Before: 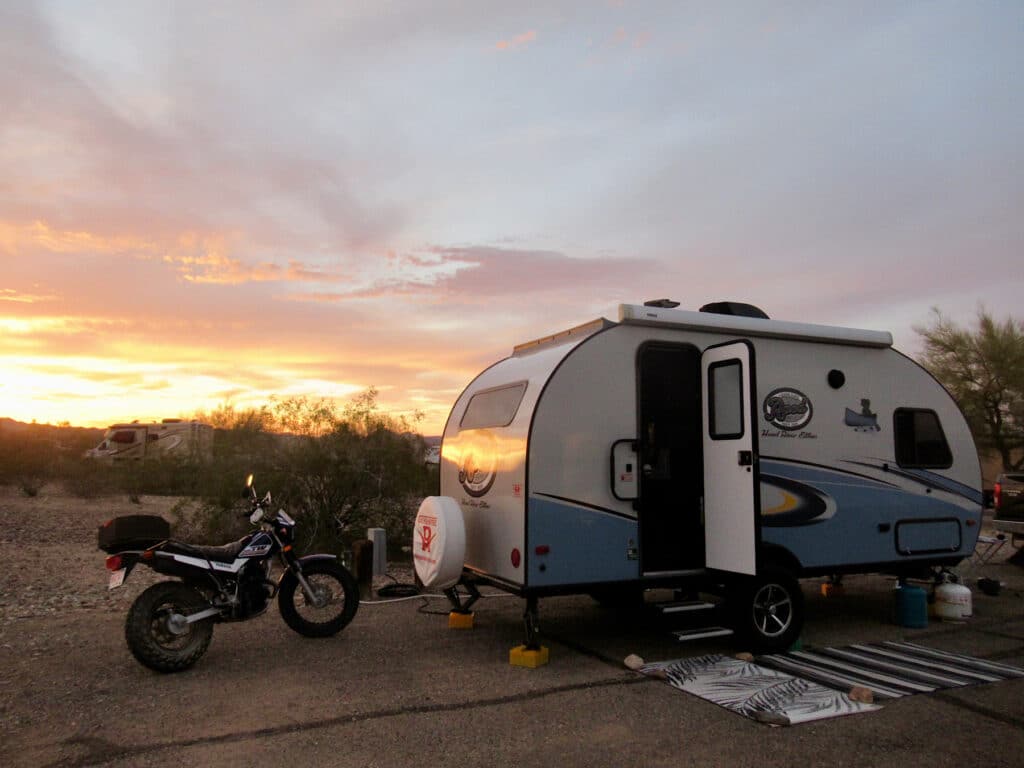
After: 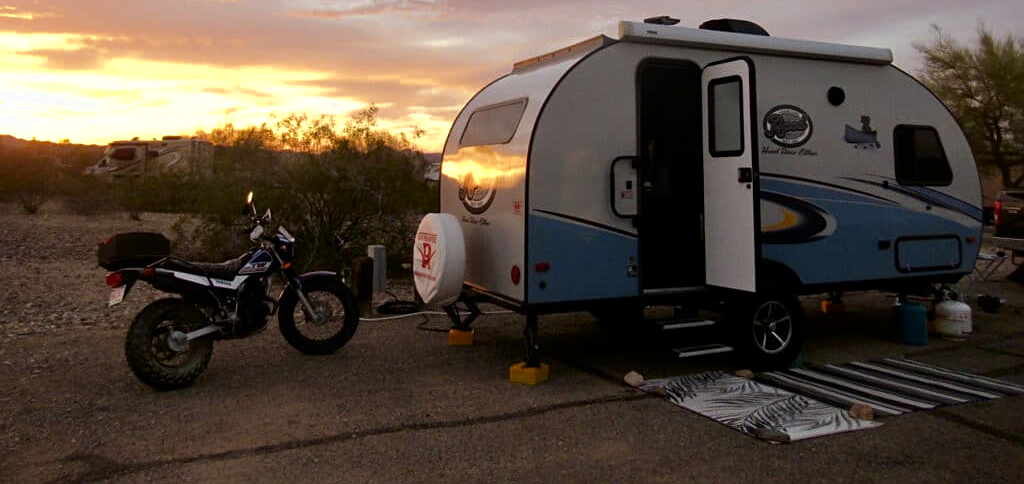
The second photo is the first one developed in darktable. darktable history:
sharpen: amount 0.21
contrast brightness saturation: brightness -0.089
color zones: curves: ch0 [(0, 0.485) (0.178, 0.476) (0.261, 0.623) (0.411, 0.403) (0.708, 0.603) (0.934, 0.412)]; ch1 [(0.003, 0.485) (0.149, 0.496) (0.229, 0.584) (0.326, 0.551) (0.484, 0.262) (0.757, 0.643)]
crop and rotate: top 36.854%
